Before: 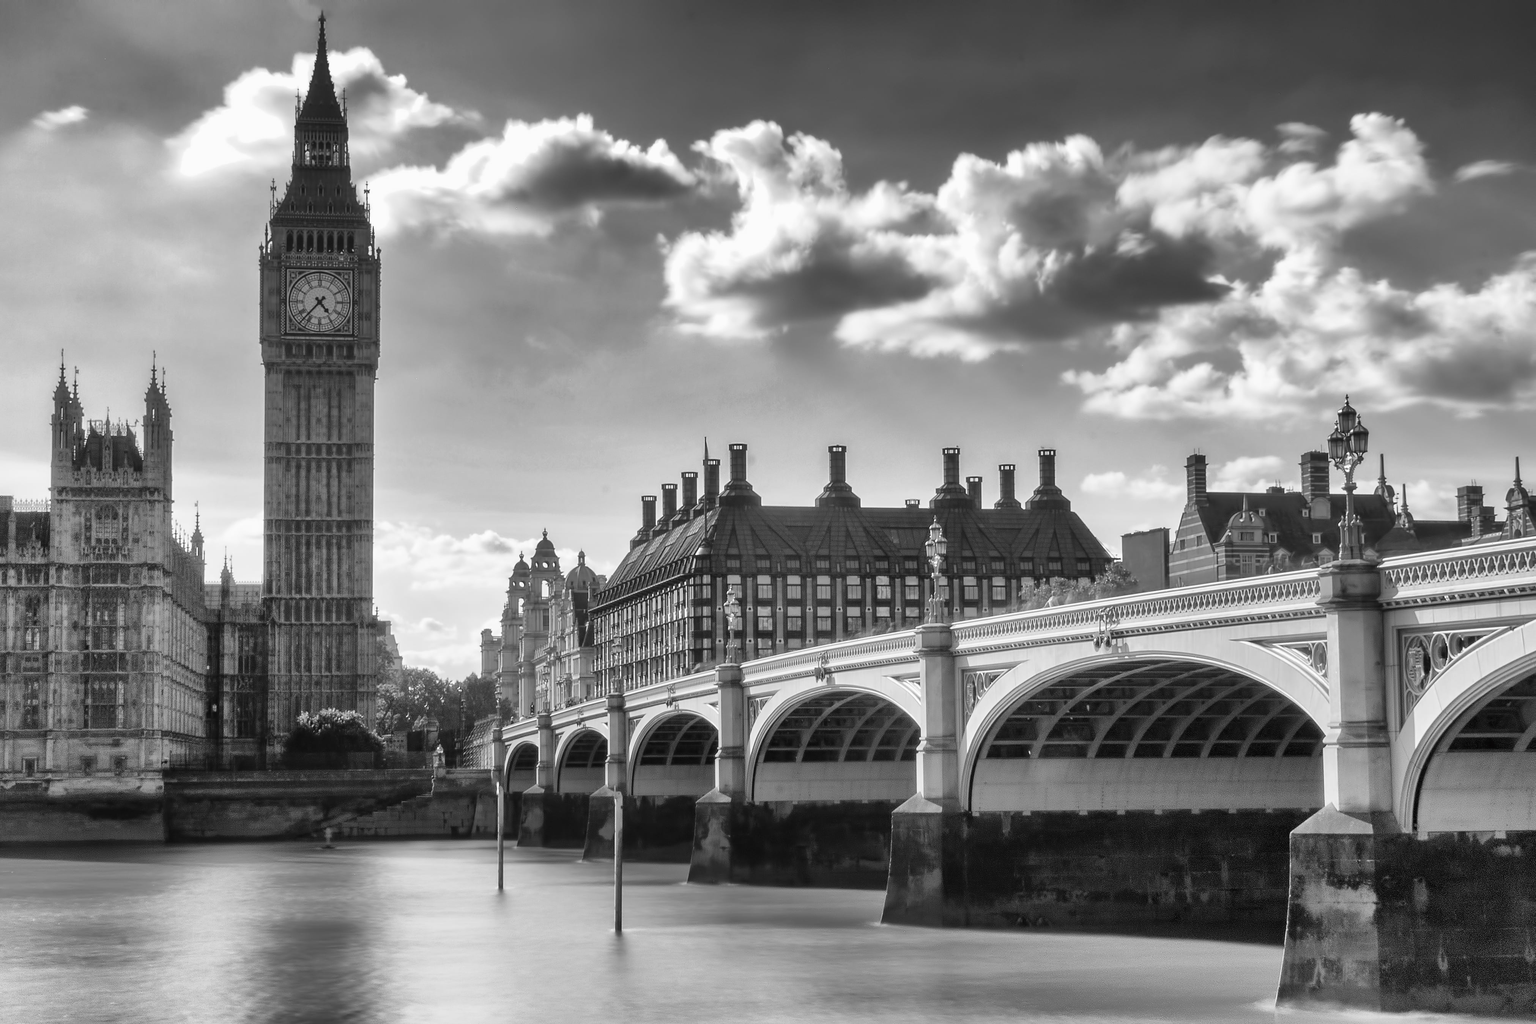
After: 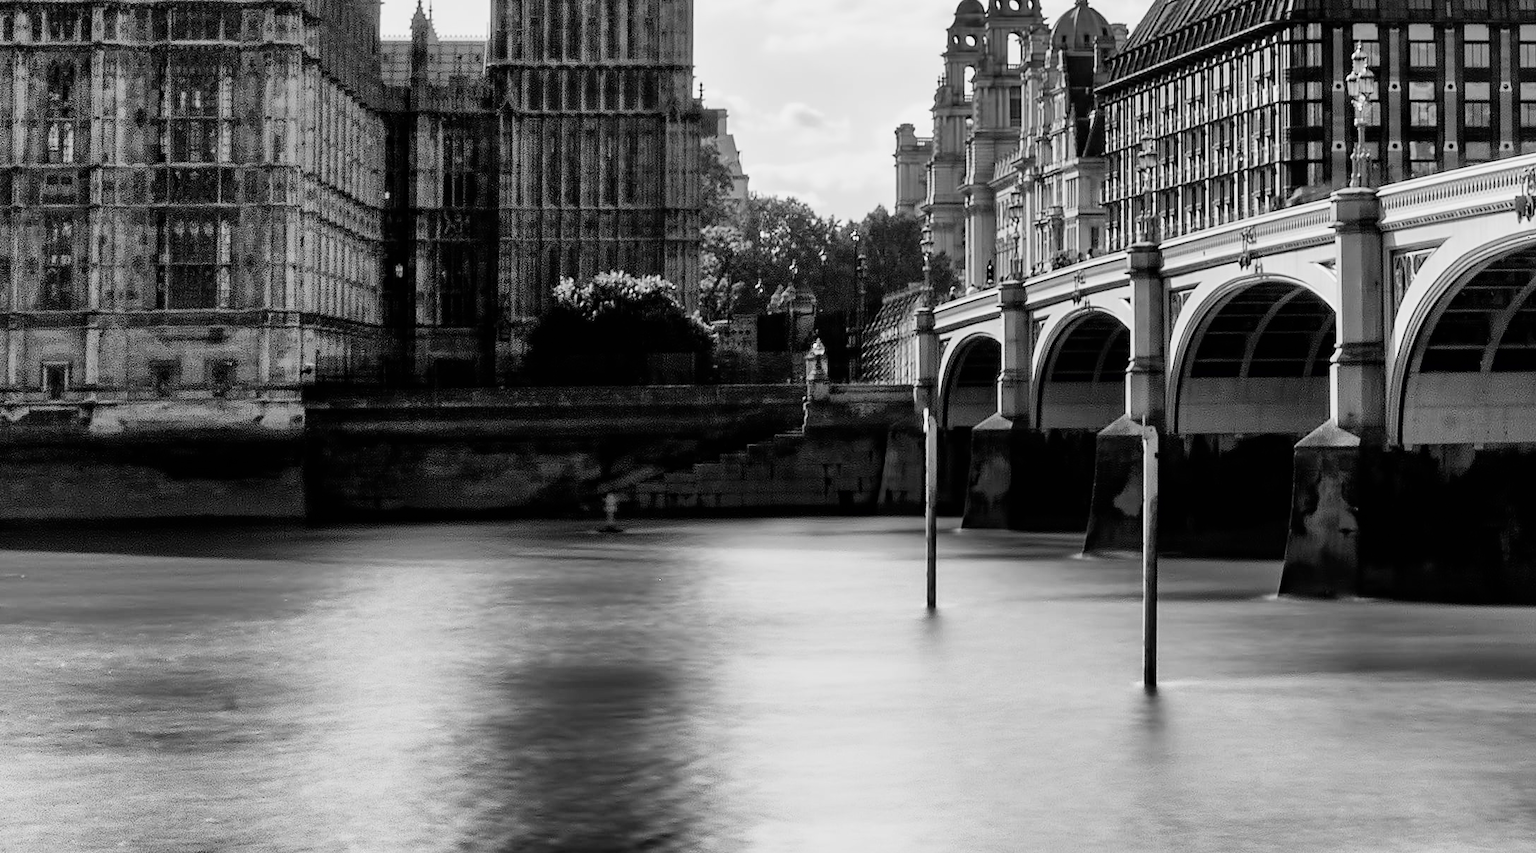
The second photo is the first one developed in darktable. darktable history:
color balance rgb: perceptual saturation grading › global saturation 35.073%, perceptual saturation grading › highlights -25.535%, perceptual saturation grading › shadows 25.261%, perceptual brilliance grading › global brilliance 14.956%, perceptual brilliance grading › shadows -35.758%
haze removal: strength 0.292, distance 0.249, compatibility mode true, adaptive false
color zones: curves: ch0 [(0, 0.425) (0.143, 0.422) (0.286, 0.42) (0.429, 0.419) (0.571, 0.419) (0.714, 0.42) (0.857, 0.422) (1, 0.425)]; ch1 [(0, 0.666) (0.143, 0.669) (0.286, 0.671) (0.429, 0.67) (0.571, 0.67) (0.714, 0.67) (0.857, 0.67) (1, 0.666)]
filmic rgb: black relative exposure -7.65 EV, white relative exposure 3.98 EV, hardness 4.01, contrast 1.099, highlights saturation mix -29.04%, color science v6 (2022)
crop and rotate: top 54.963%, right 46.213%, bottom 0.225%
